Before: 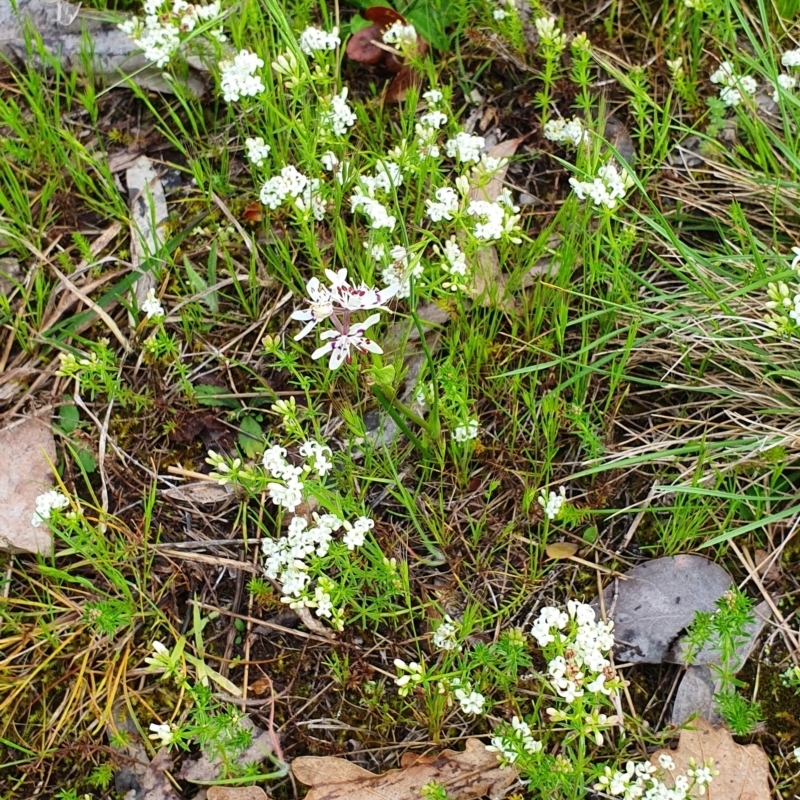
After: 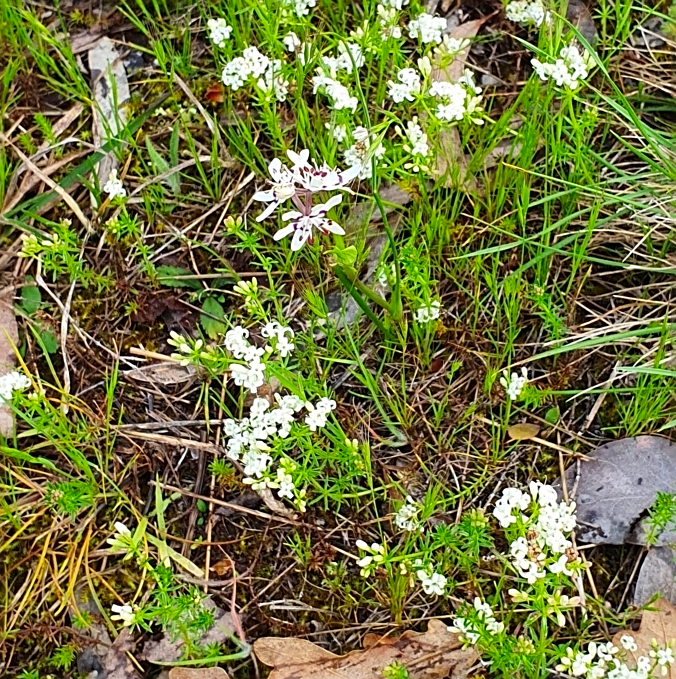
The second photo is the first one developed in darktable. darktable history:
contrast brightness saturation: contrast 0.035, saturation 0.158
crop and rotate: left 4.751%, top 15.008%, right 10.642%
sharpen: on, module defaults
